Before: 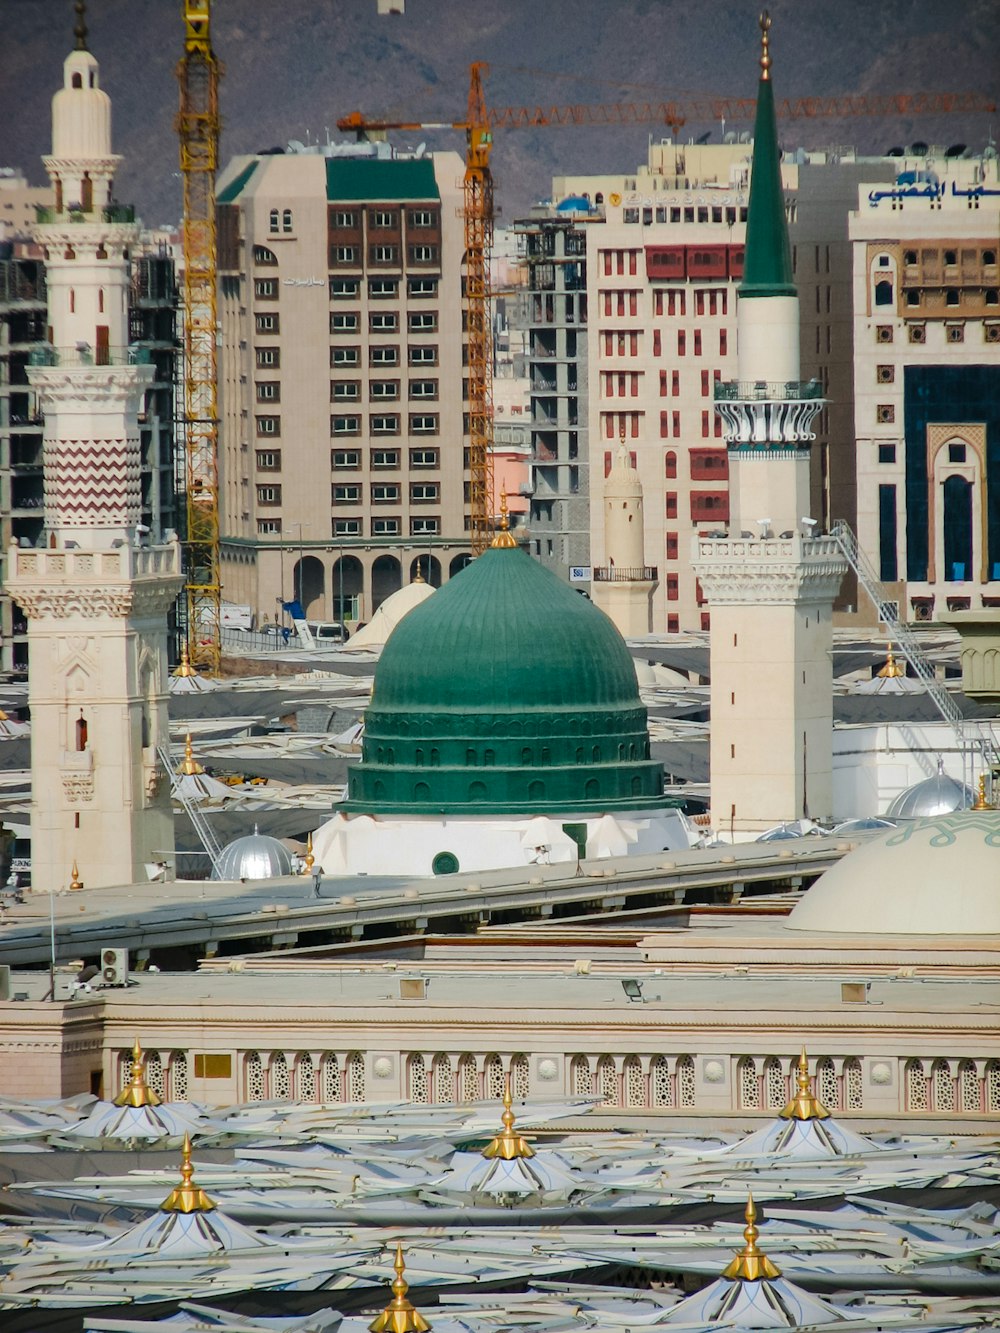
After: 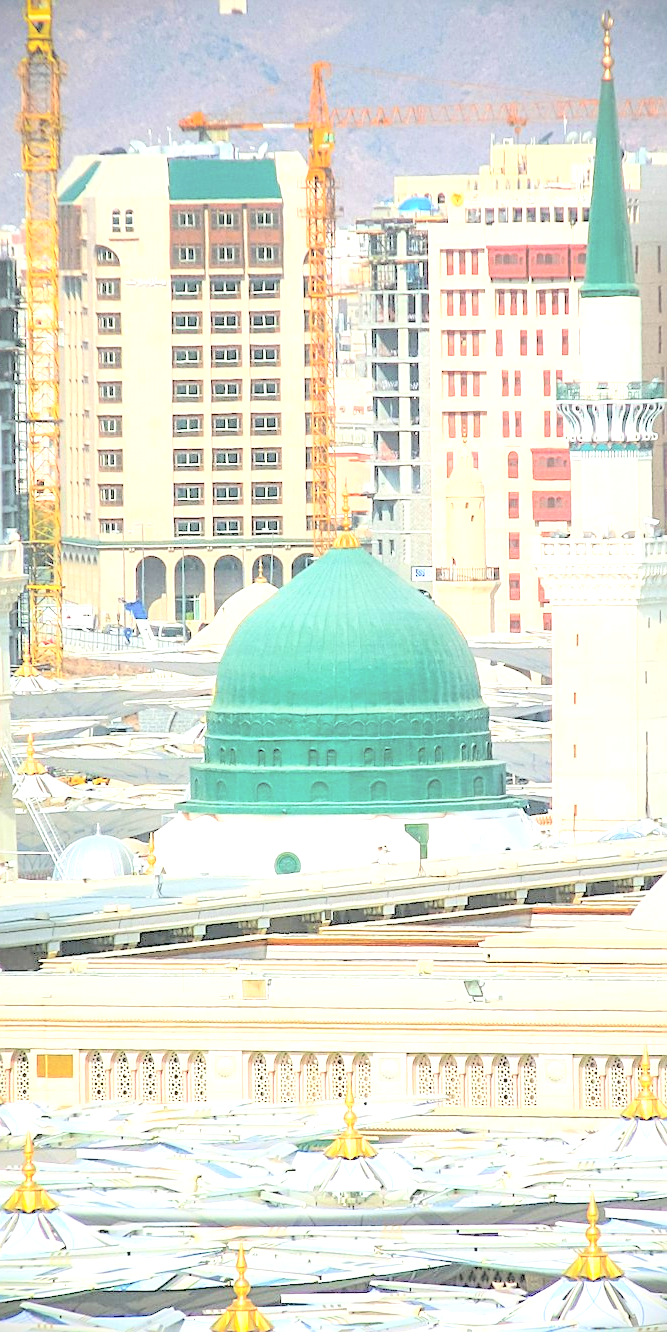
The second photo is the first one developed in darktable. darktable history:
sharpen: on, module defaults
exposure: black level correction 0, exposure 1.474 EV, compensate exposure bias true, compensate highlight preservation false
contrast brightness saturation: brightness 0.997
crop and rotate: left 15.804%, right 17.492%
local contrast: on, module defaults
vignetting: fall-off start 100.34%, brightness -0.988, saturation 0.491, unbound false
contrast equalizer: octaves 7, y [[0.5, 0.488, 0.462, 0.461, 0.491, 0.5], [0.5 ×6], [0.5 ×6], [0 ×6], [0 ×6]]
